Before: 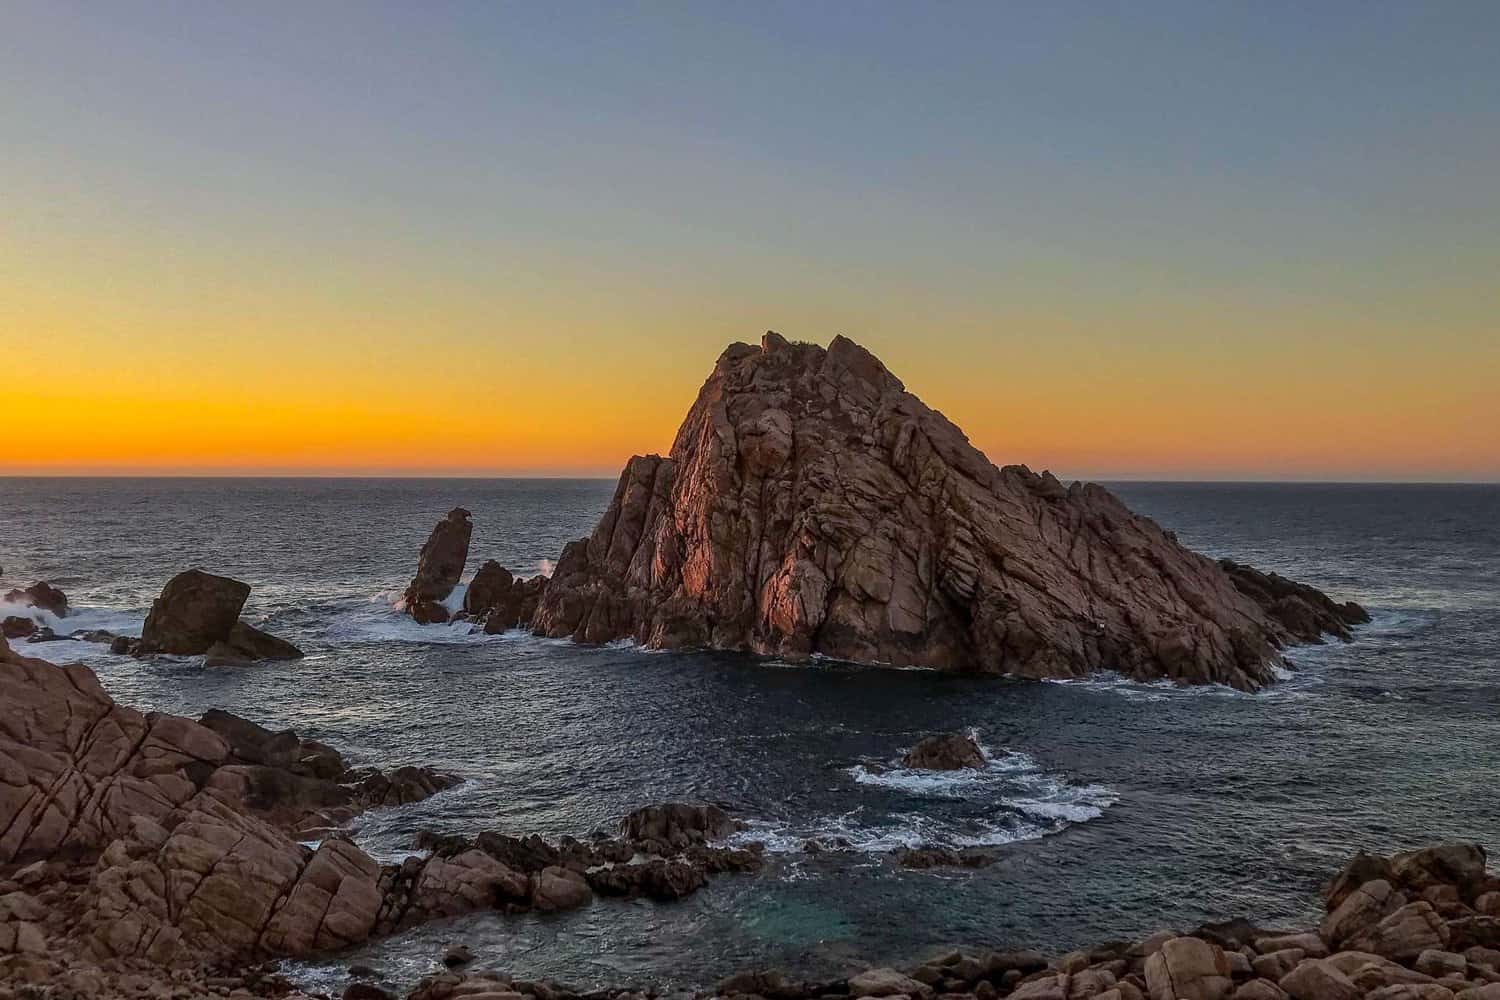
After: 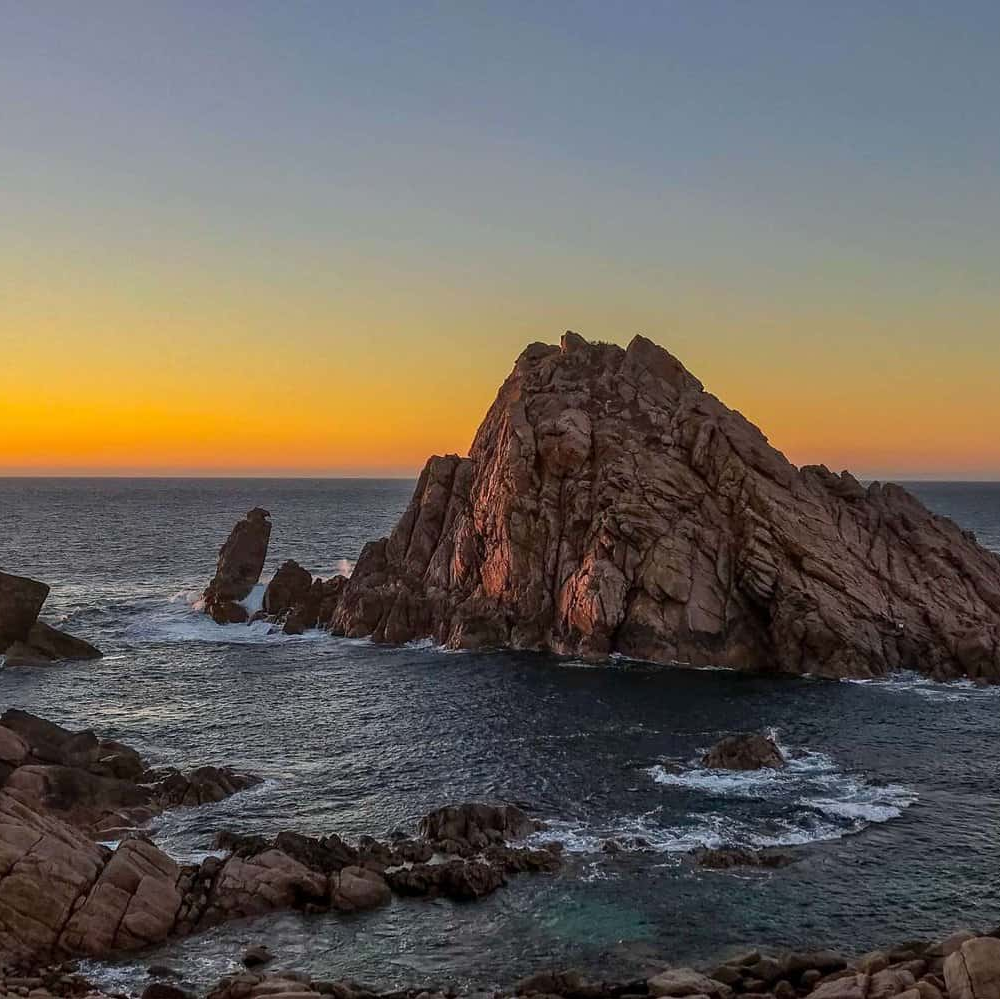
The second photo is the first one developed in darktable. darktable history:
crop and rotate: left 13.406%, right 19.906%
